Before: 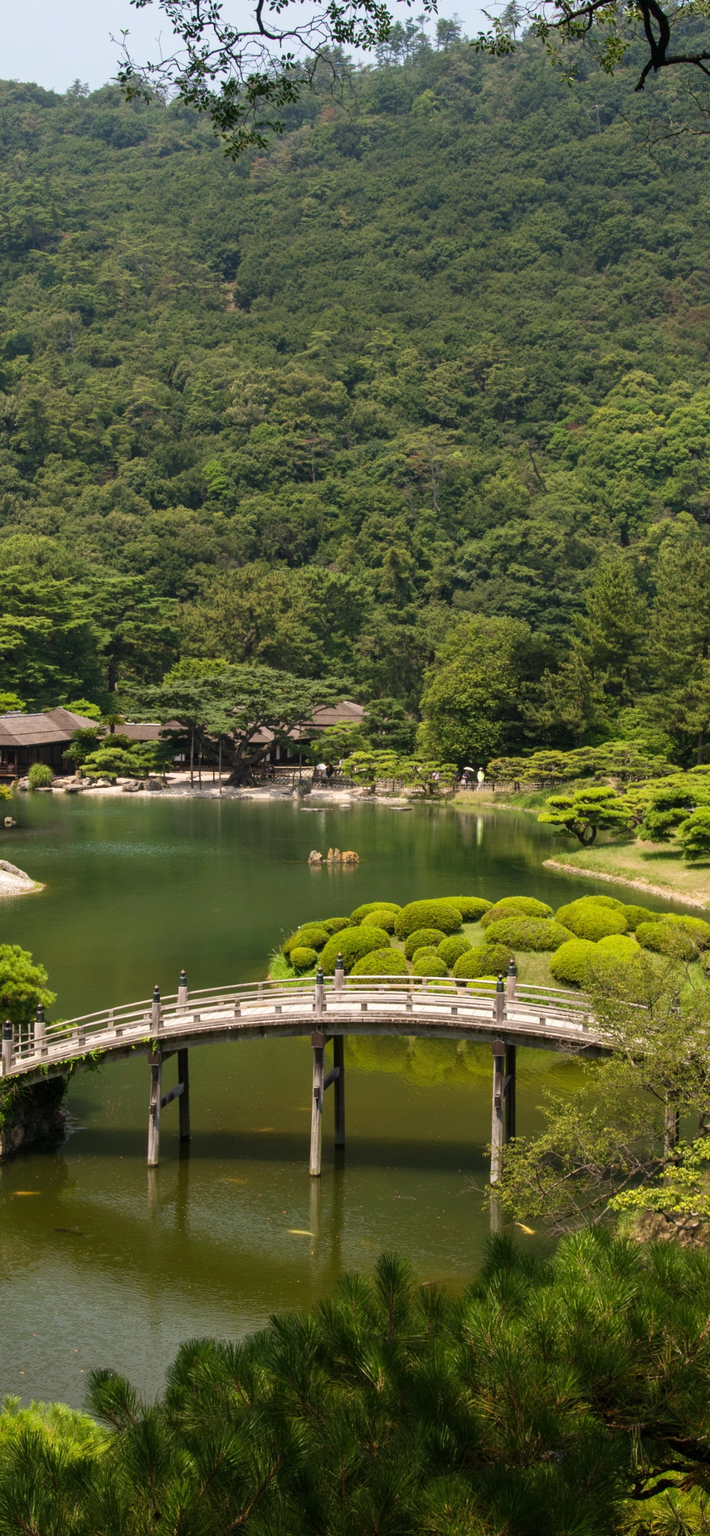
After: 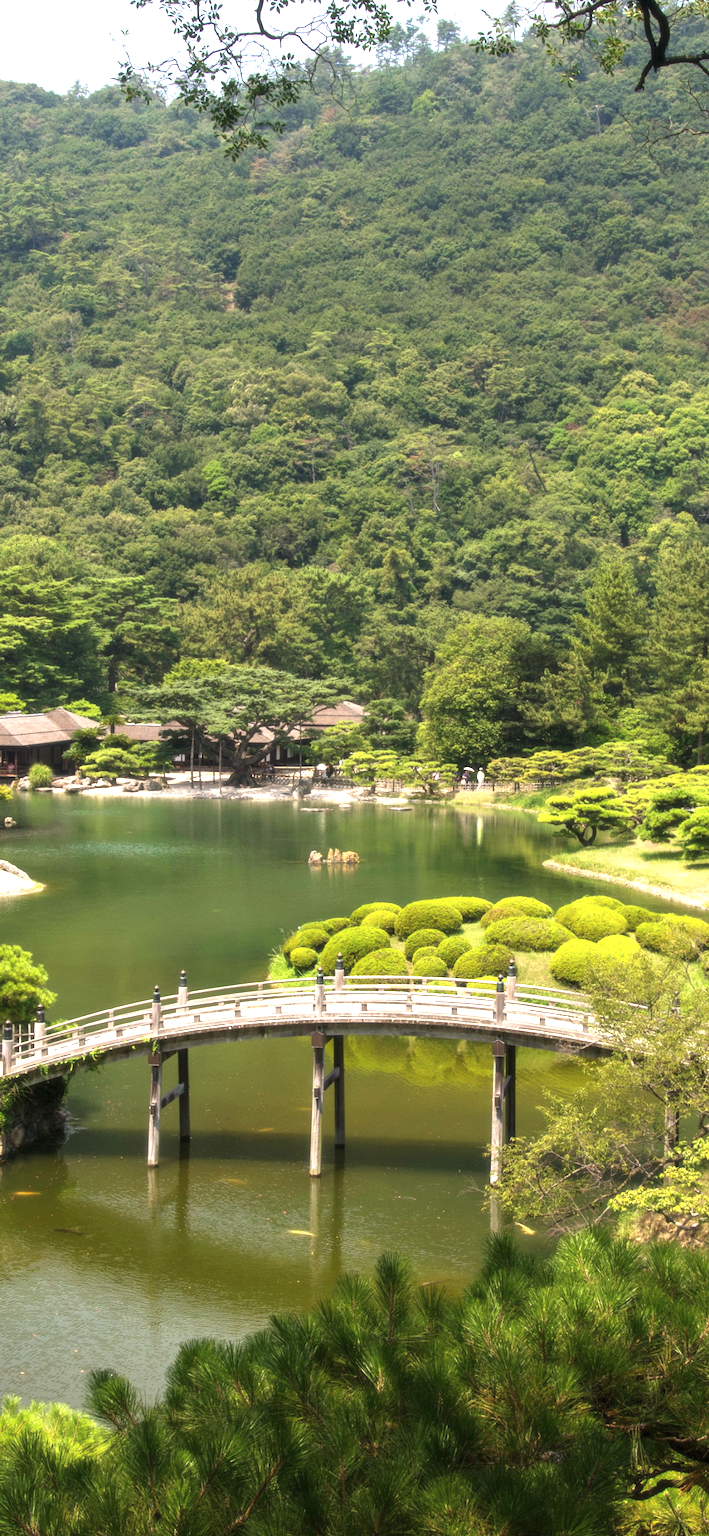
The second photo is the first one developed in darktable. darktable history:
exposure: black level correction 0, exposure 1.1 EV, compensate highlight preservation false
soften: size 10%, saturation 50%, brightness 0.2 EV, mix 10%
